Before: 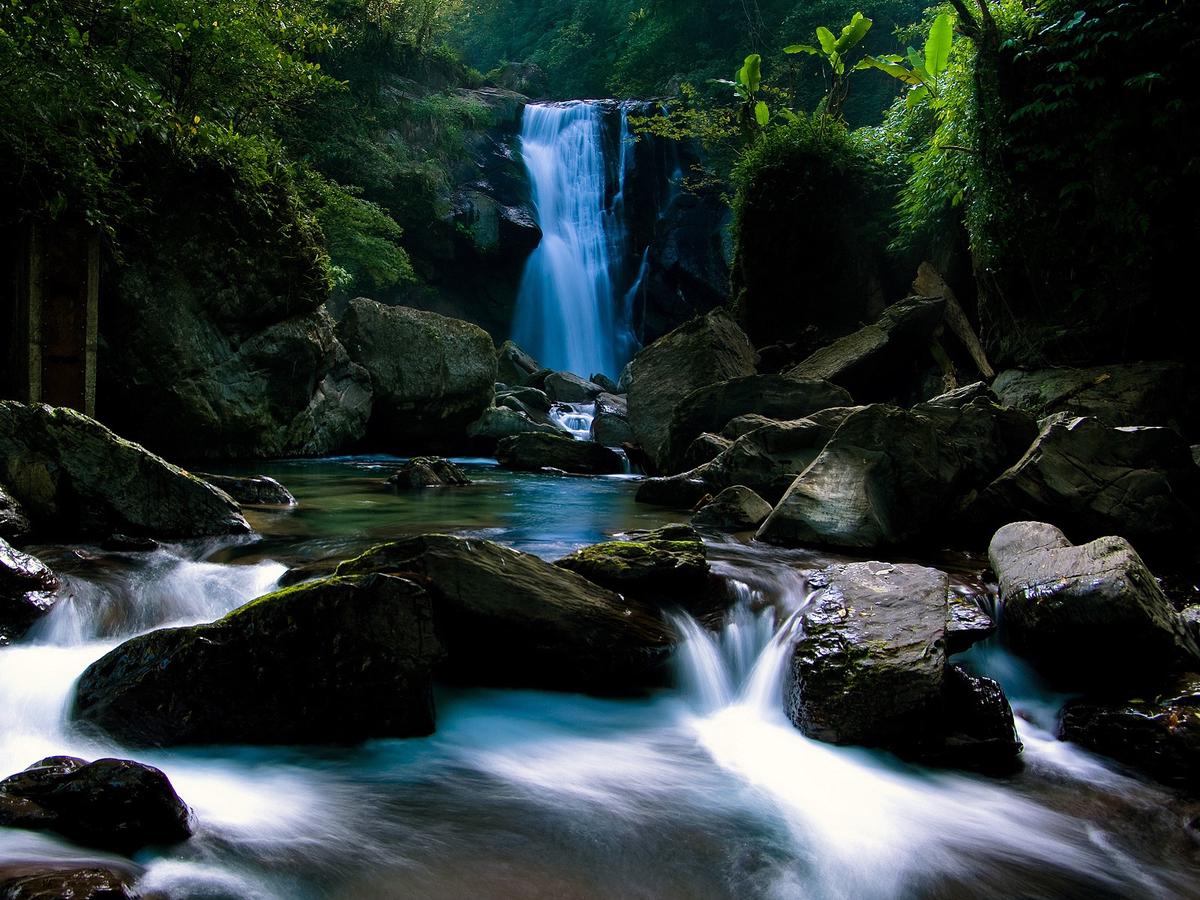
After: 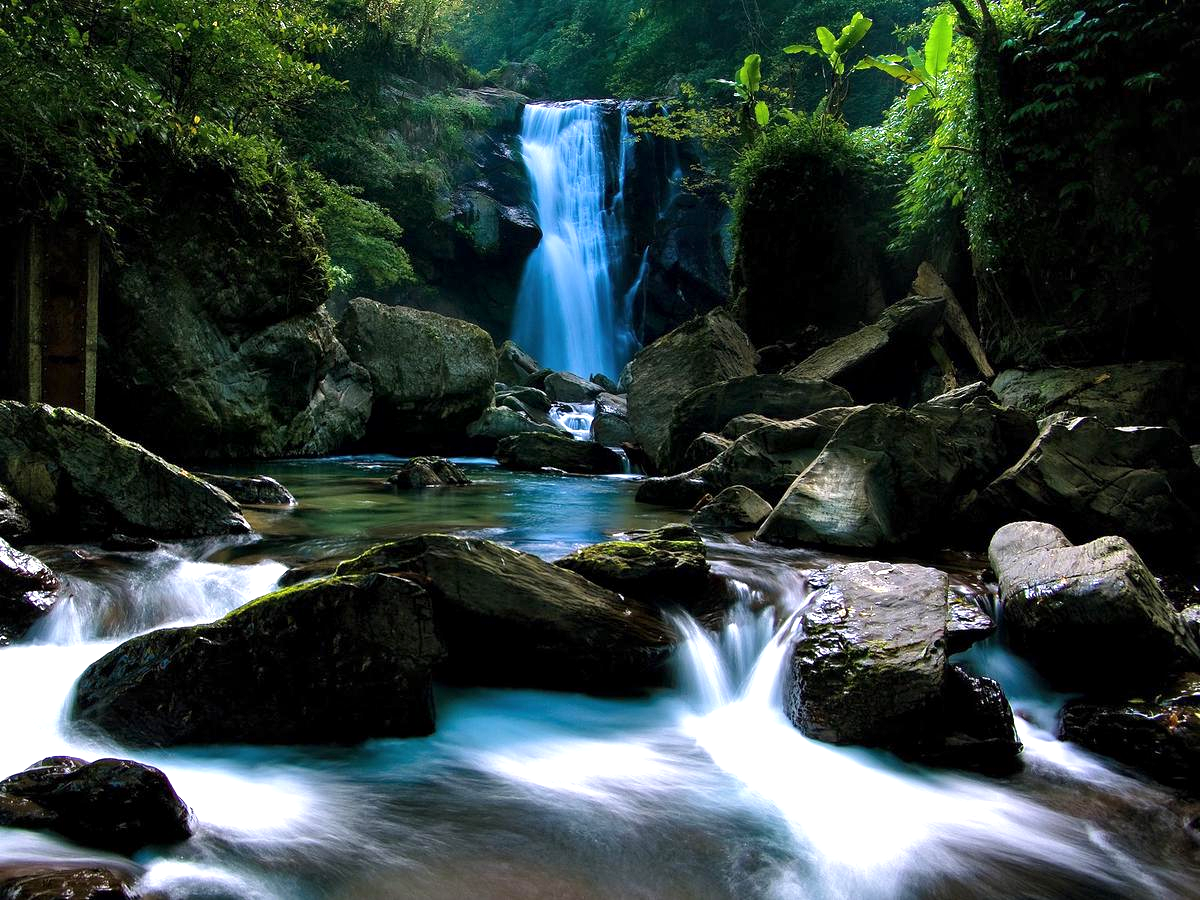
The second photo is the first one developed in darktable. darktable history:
local contrast: mode bilateral grid, contrast 20, coarseness 50, detail 120%, midtone range 0.2
exposure: black level correction 0, exposure 0.7 EV, compensate exposure bias true, compensate highlight preservation false
